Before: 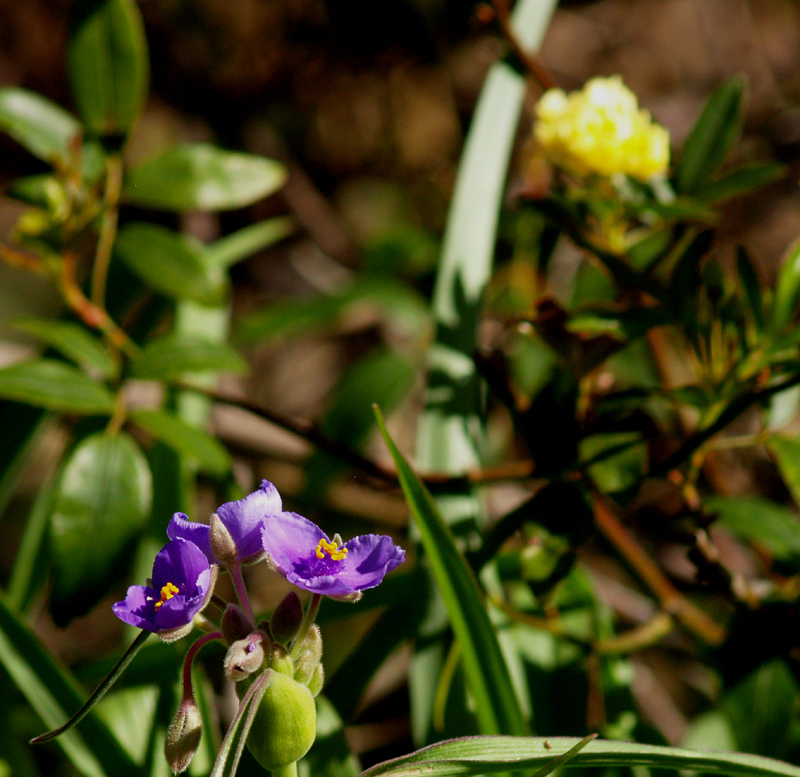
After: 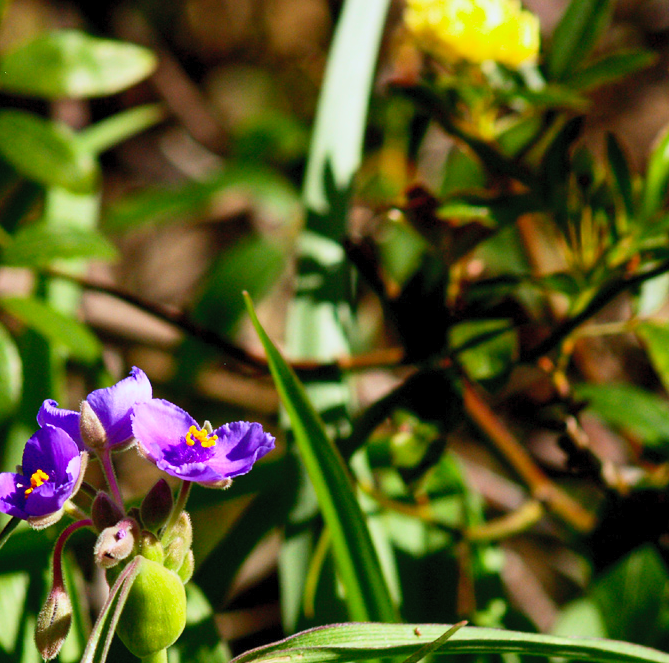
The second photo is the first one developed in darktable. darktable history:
contrast brightness saturation: contrast 0.239, brightness 0.258, saturation 0.37
shadows and highlights: shadows 29.59, highlights -30.38, low approximation 0.01, soften with gaussian
color correction: highlights b* -0.007, saturation 0.982
crop: left 16.276%, top 14.602%
color calibration: illuminant as shot in camera, x 0.358, y 0.373, temperature 4628.91 K
